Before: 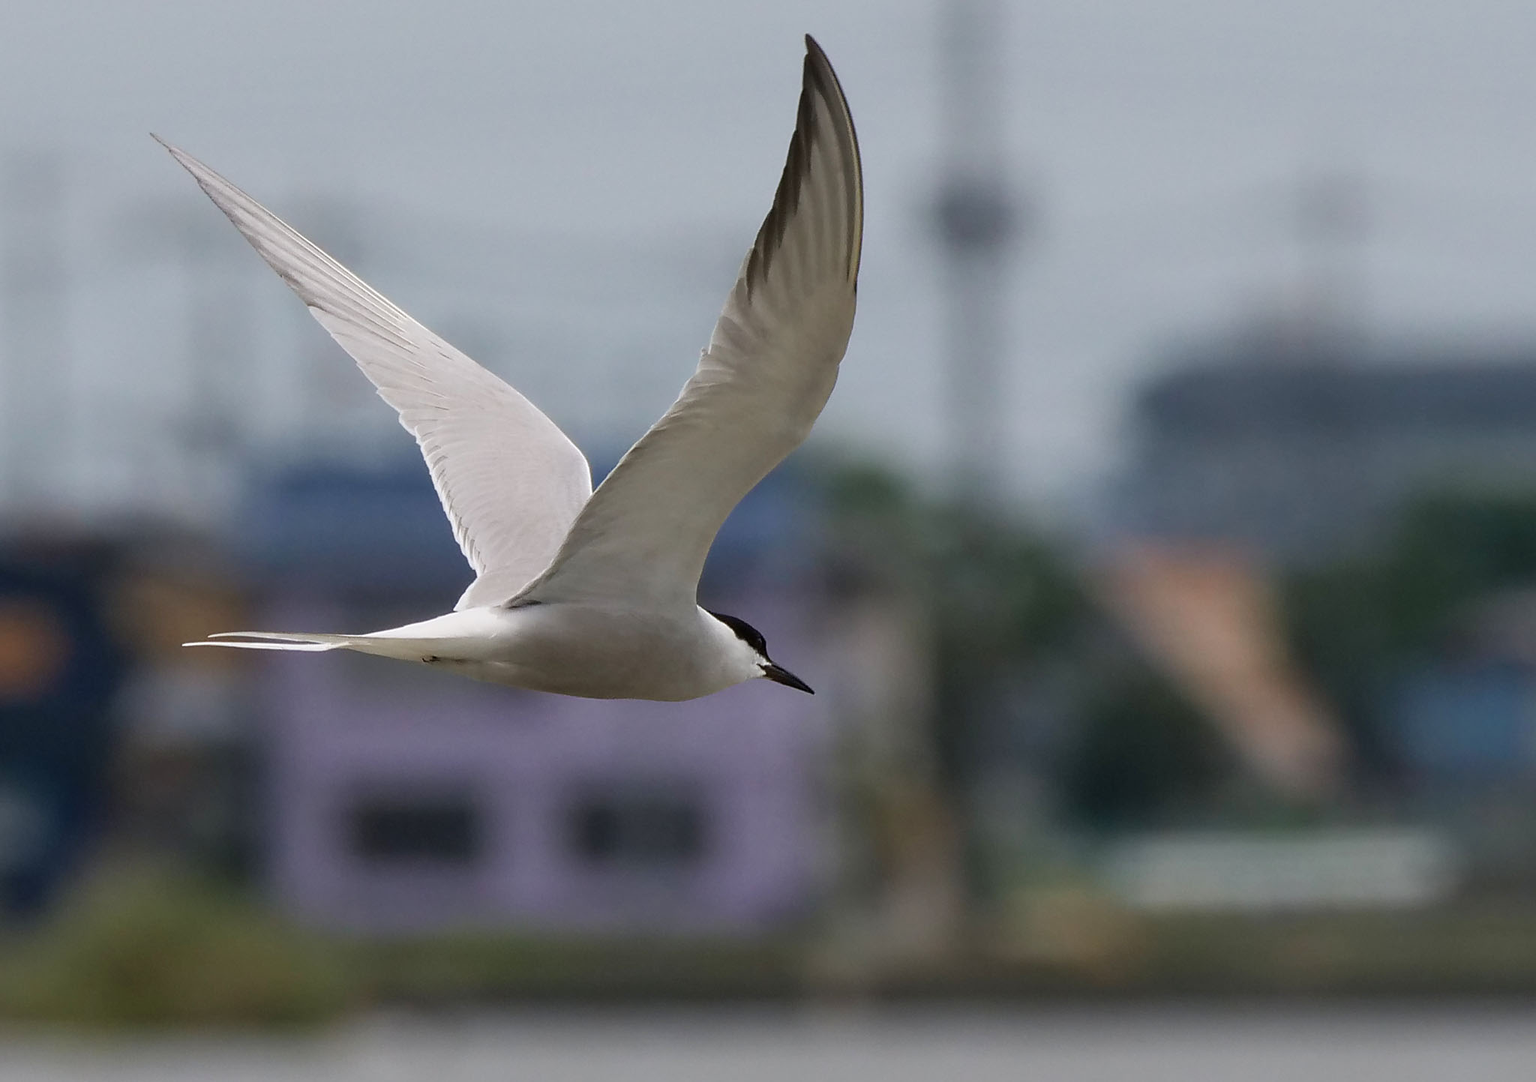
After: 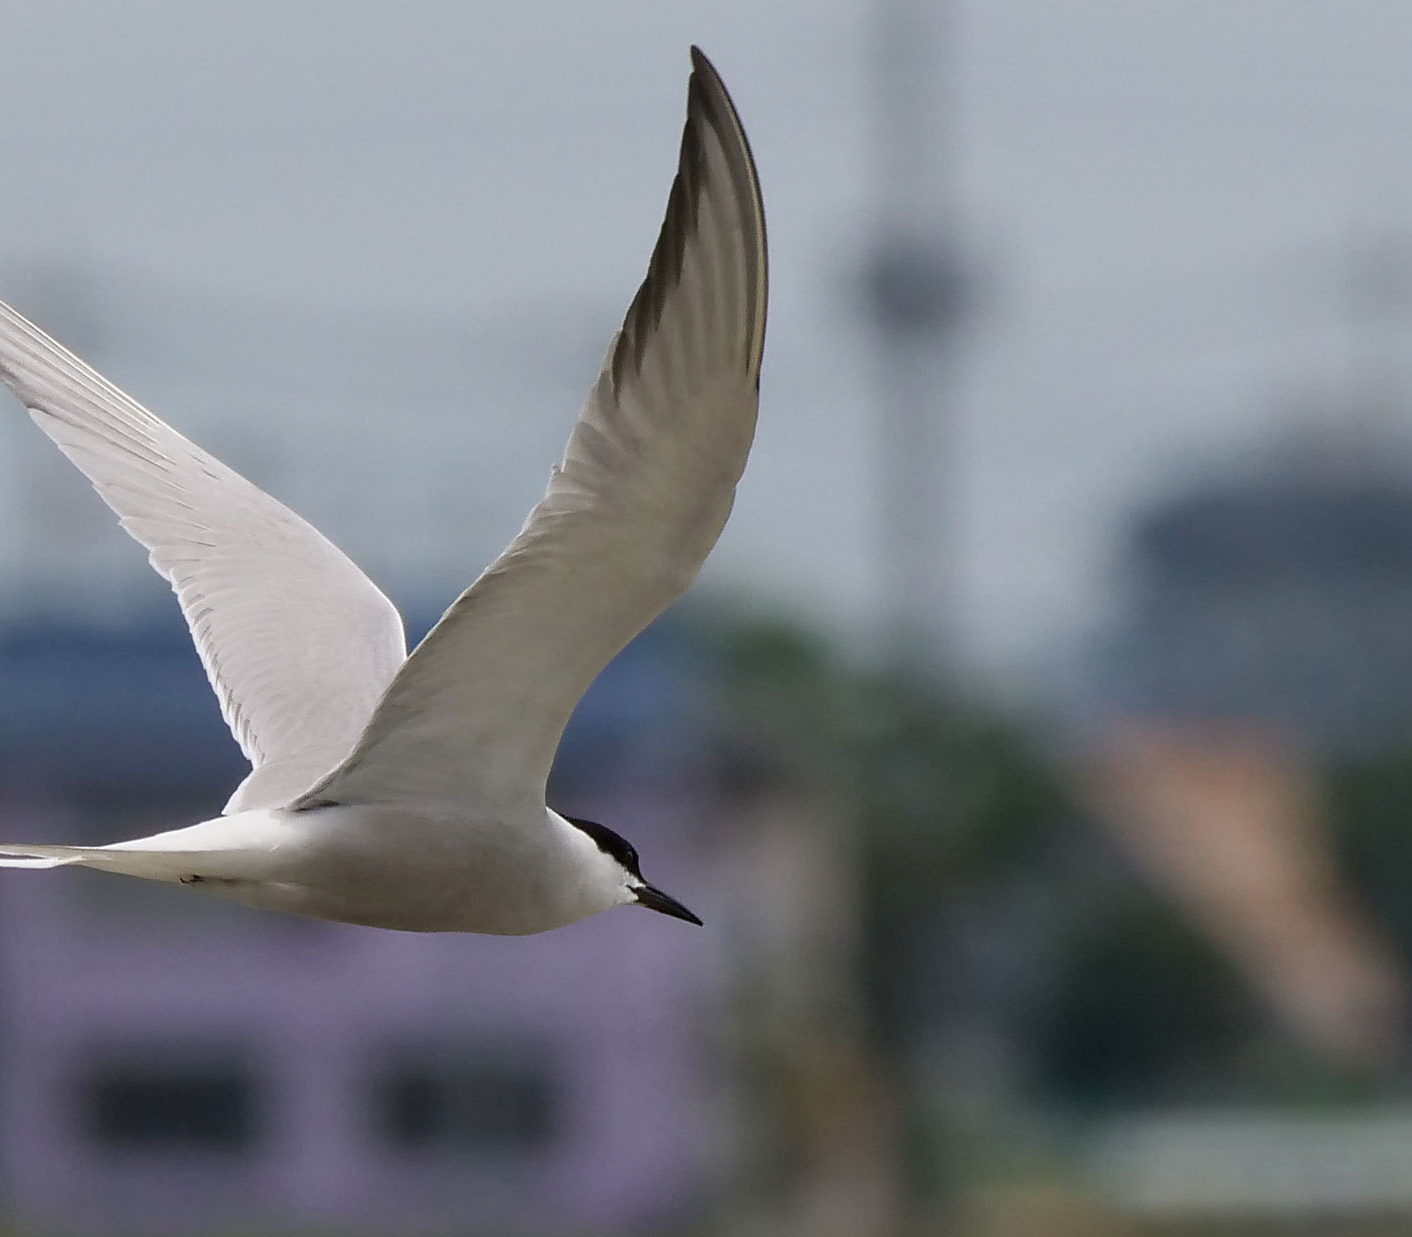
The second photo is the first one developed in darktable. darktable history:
color zones: curves: ch1 [(0, 0.469) (0.01, 0.469) (0.12, 0.446) (0.248, 0.469) (0.5, 0.5) (0.748, 0.5) (0.99, 0.469) (1, 0.469)]
crop: left 18.707%, right 12.336%, bottom 14.264%
